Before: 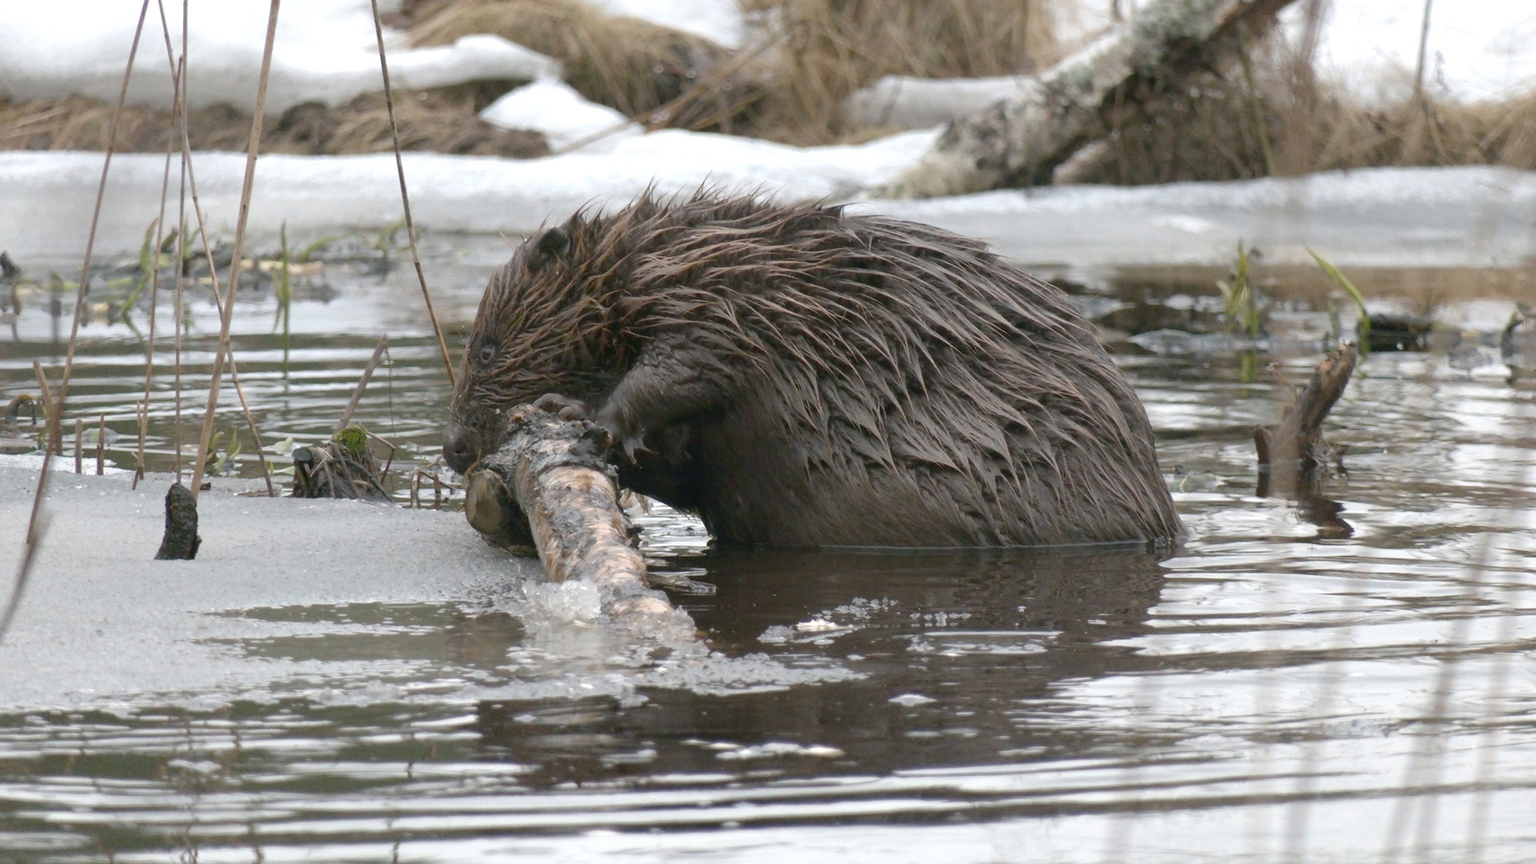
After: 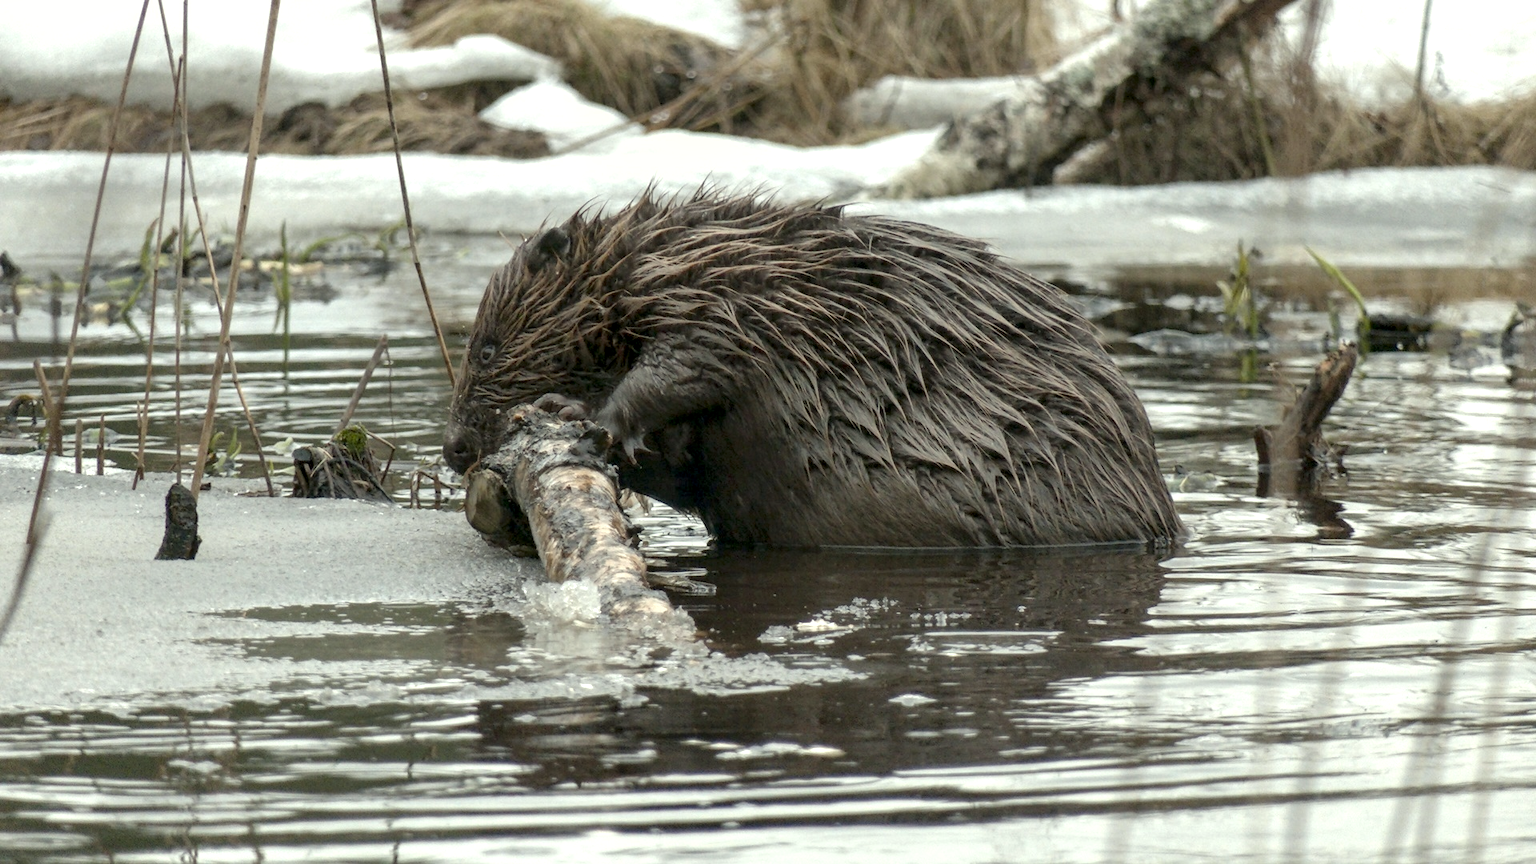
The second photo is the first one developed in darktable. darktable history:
color correction: highlights a* -4.26, highlights b* 7.17
local contrast: detail 150%
contrast brightness saturation: saturation -0.057
exposure: compensate highlight preservation false
